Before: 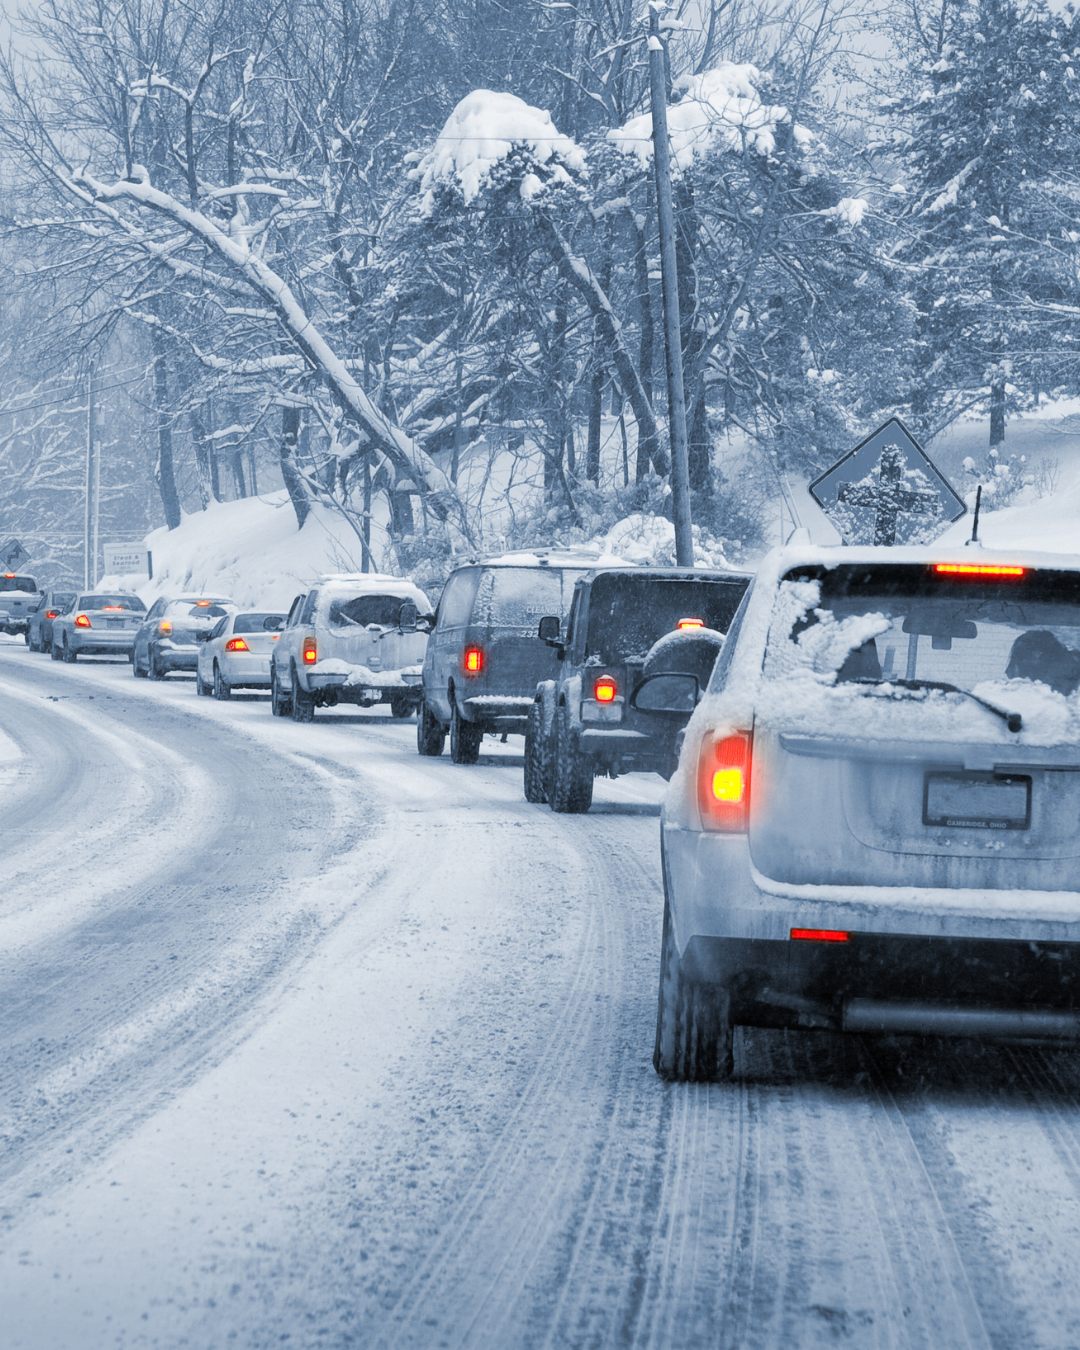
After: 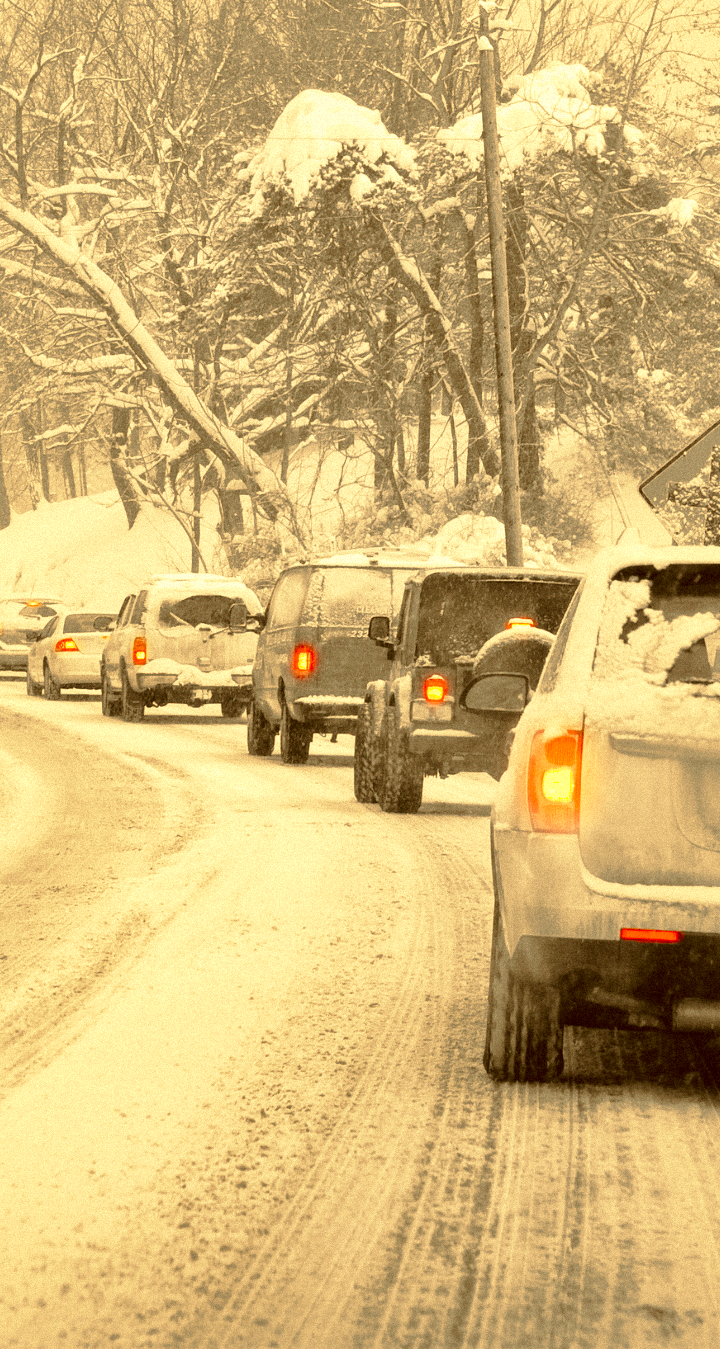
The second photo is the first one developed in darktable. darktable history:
base curve: curves: ch0 [(0, 0) (0.028, 0.03) (0.121, 0.232) (0.46, 0.748) (0.859, 0.968) (1, 1)], preserve colors none
shadows and highlights: on, module defaults
white balance: red 1.467, blue 0.684
color correction: highlights a* -5.3, highlights b* 9.8, shadows a* 9.8, shadows b* 24.26
crop and rotate: left 15.754%, right 17.579%
grain: mid-tones bias 0%
